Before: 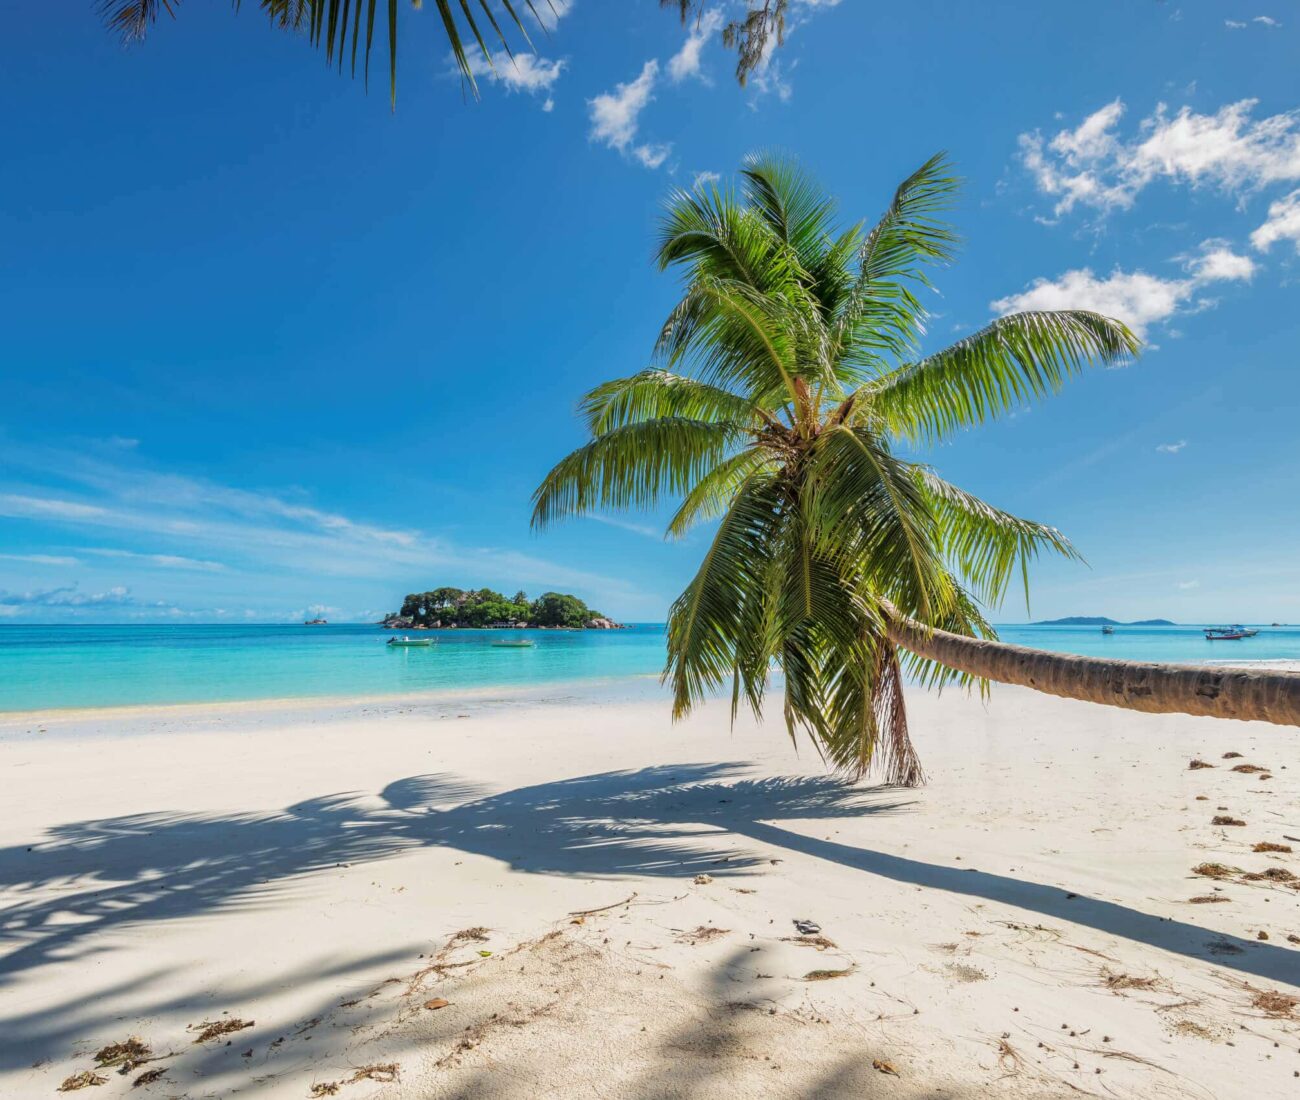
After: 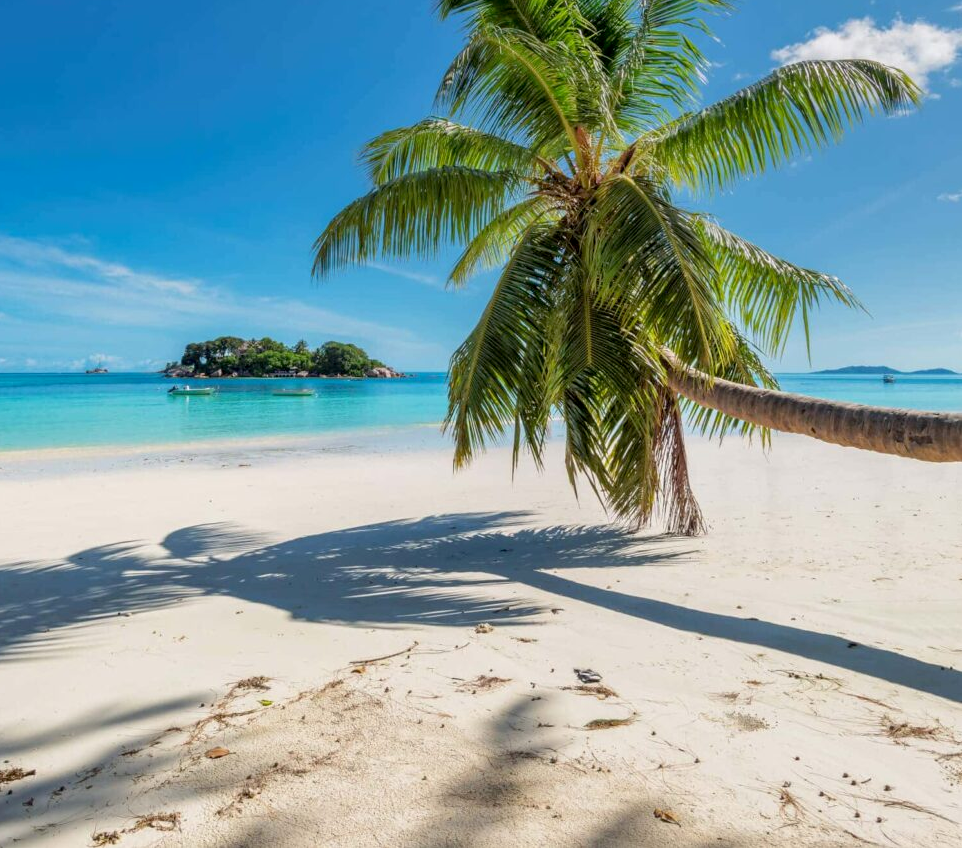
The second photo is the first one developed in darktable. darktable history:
exposure: black level correction 0.005, exposure 0.014 EV, compensate highlight preservation false
crop: left 16.871%, top 22.857%, right 9.116%
